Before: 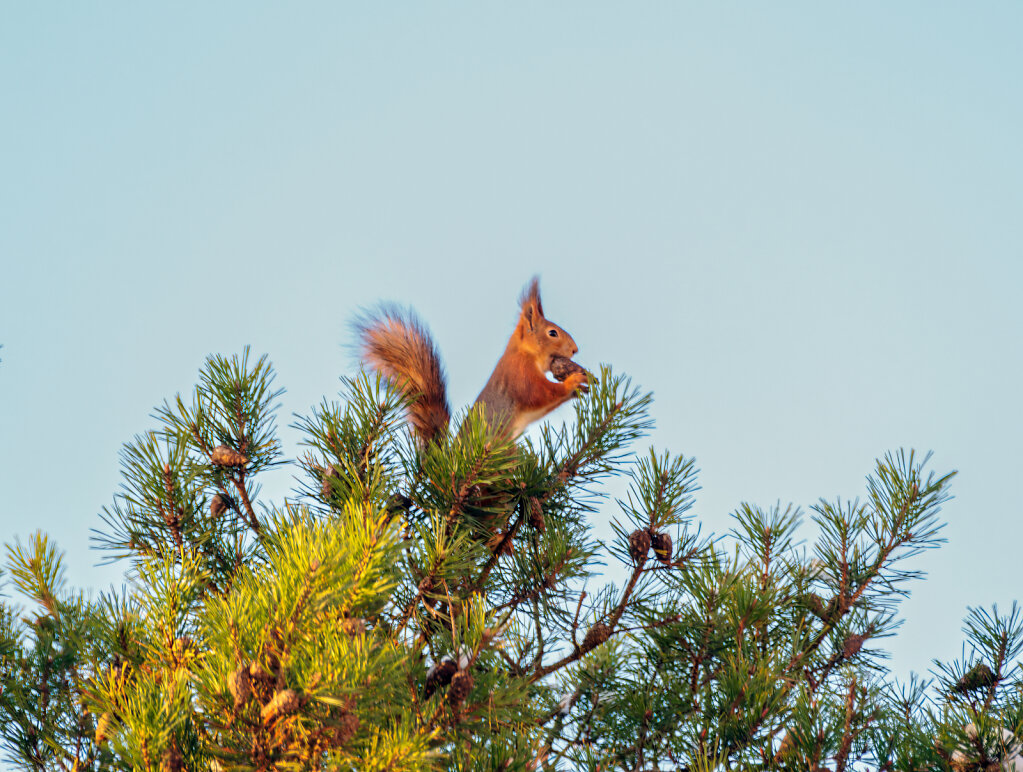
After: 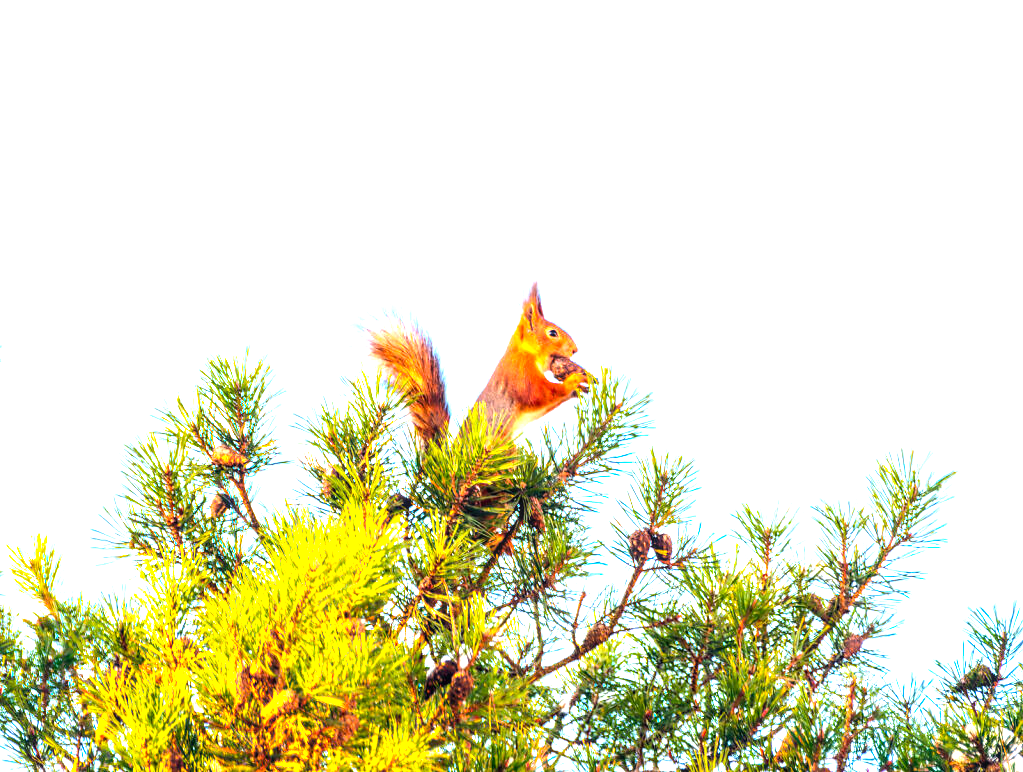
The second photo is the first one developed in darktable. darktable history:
exposure: black level correction 0, exposure 1.45 EV, compensate exposure bias true, compensate highlight preservation false
color balance rgb: perceptual saturation grading › global saturation 30%
tone equalizer: -8 EV -0.417 EV, -7 EV -0.389 EV, -6 EV -0.333 EV, -5 EV -0.222 EV, -3 EV 0.222 EV, -2 EV 0.333 EV, -1 EV 0.389 EV, +0 EV 0.417 EV, edges refinement/feathering 500, mask exposure compensation -1.57 EV, preserve details no
local contrast: detail 130%
